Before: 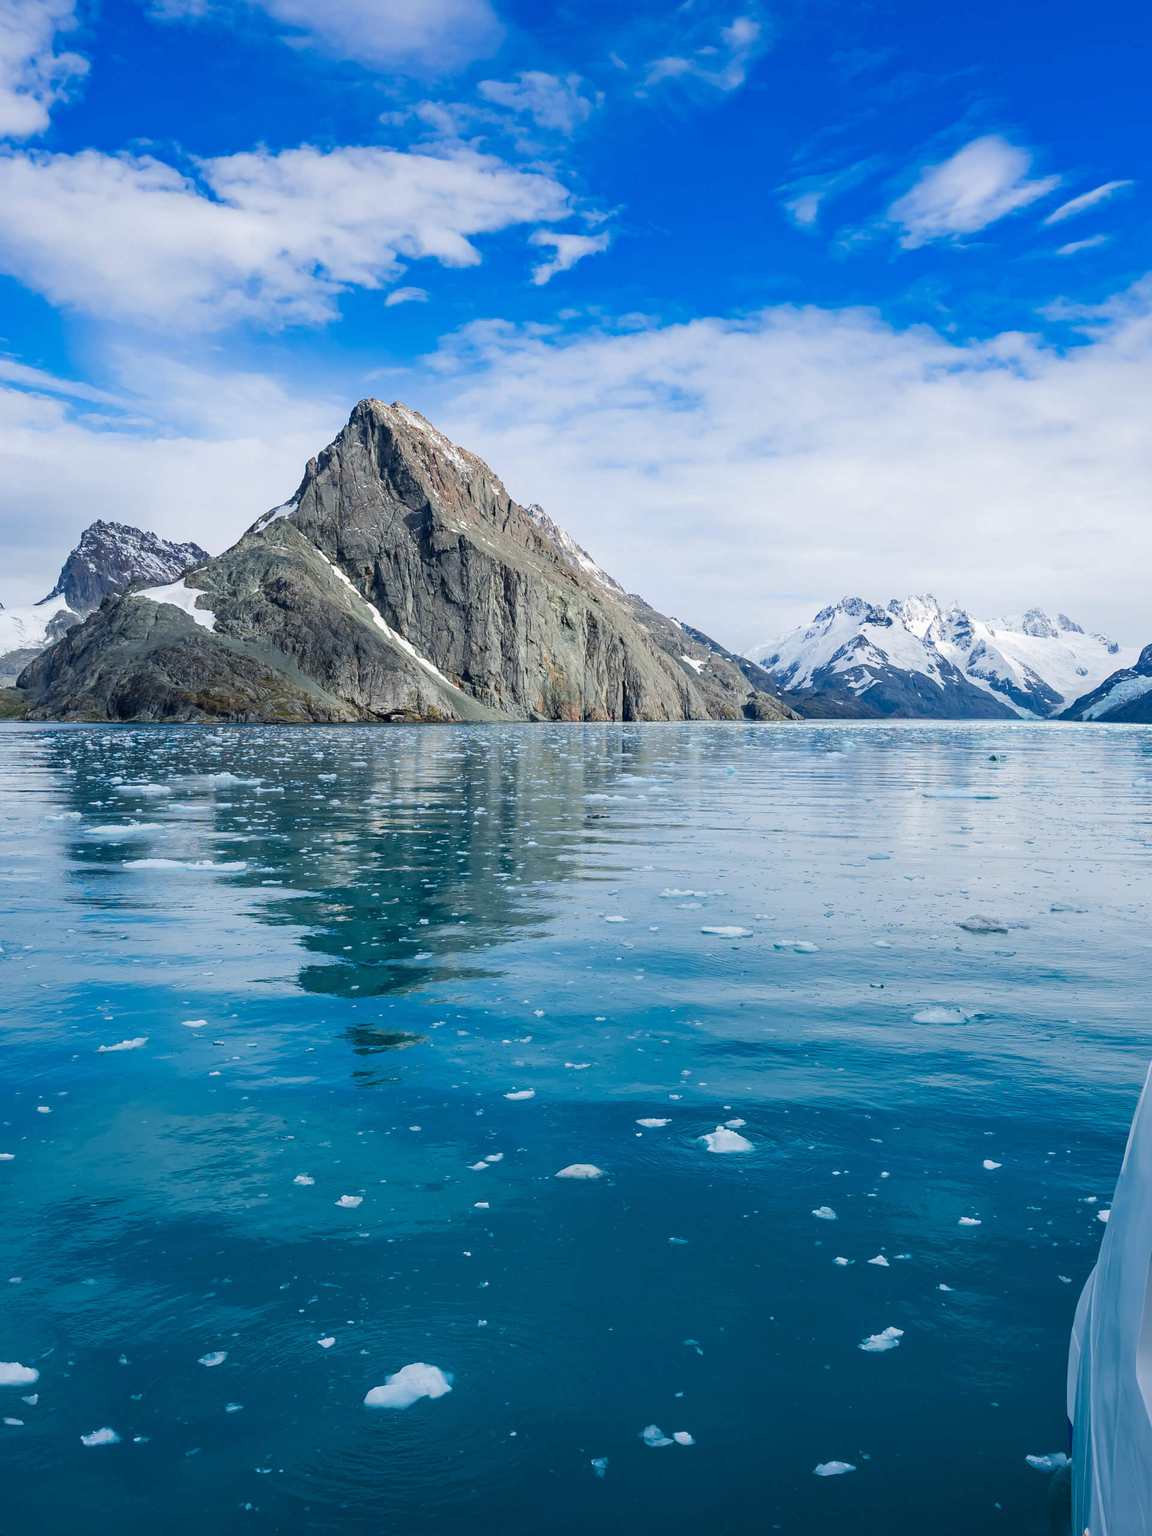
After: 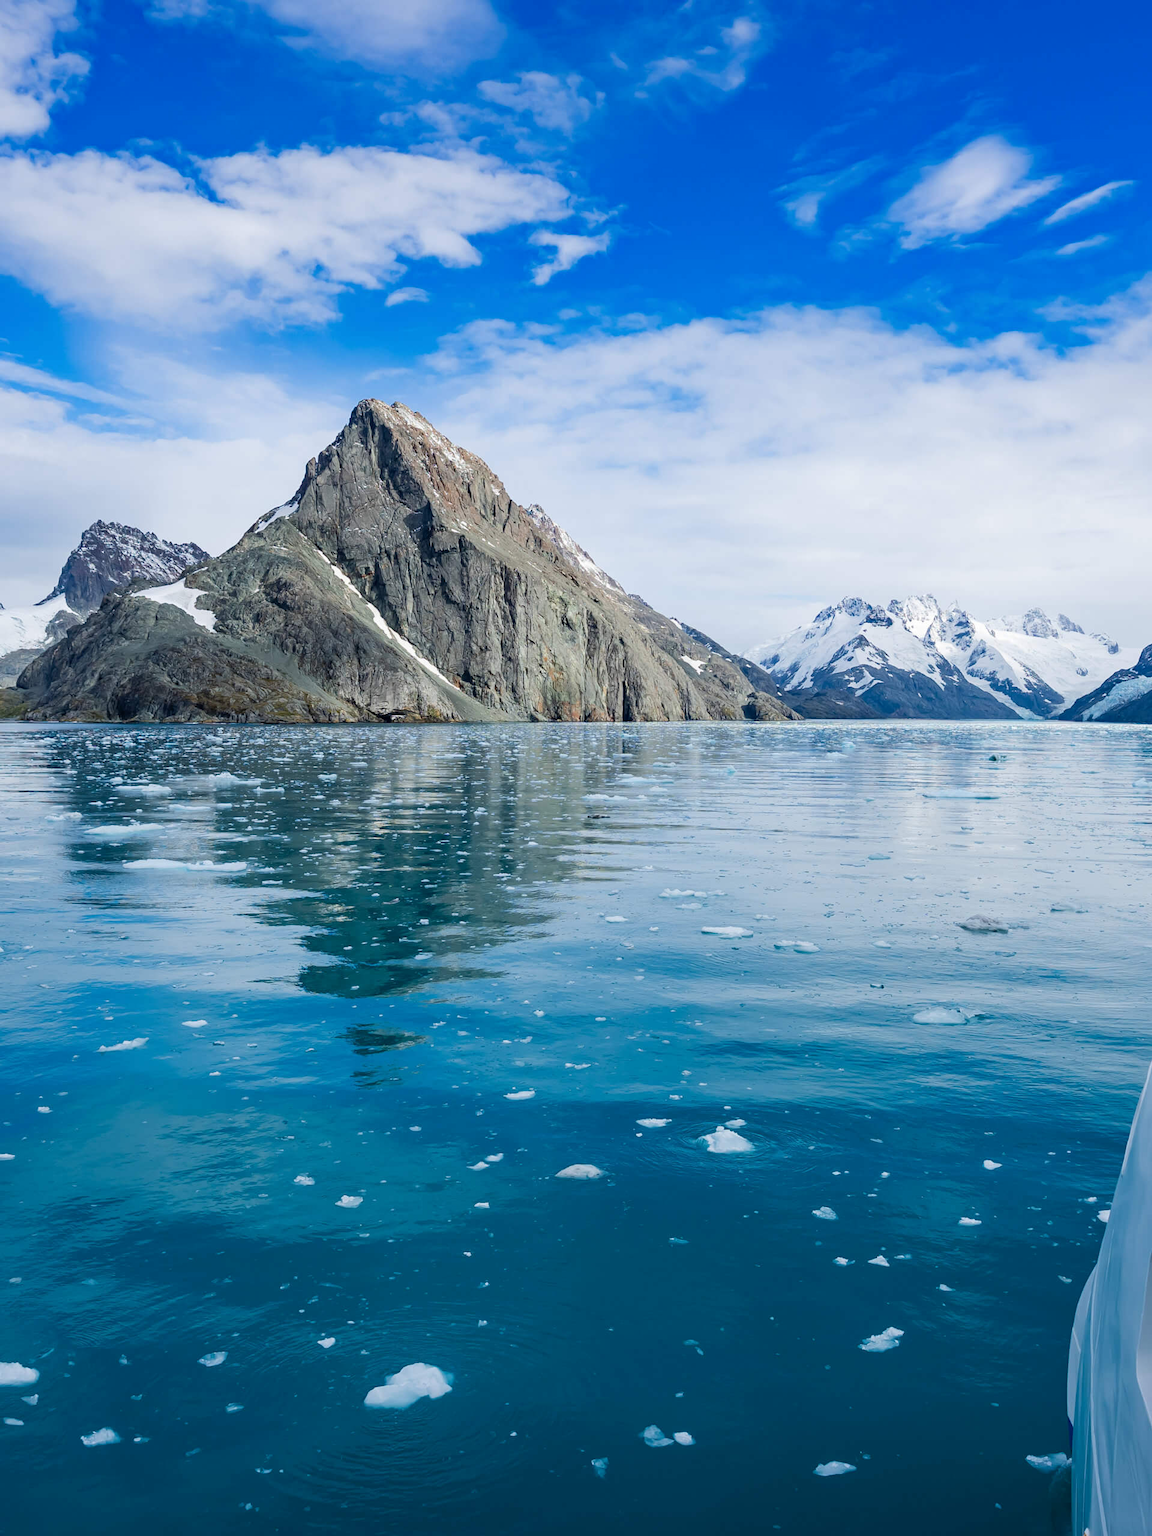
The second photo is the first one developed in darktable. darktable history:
contrast brightness saturation: contrast 0.048
